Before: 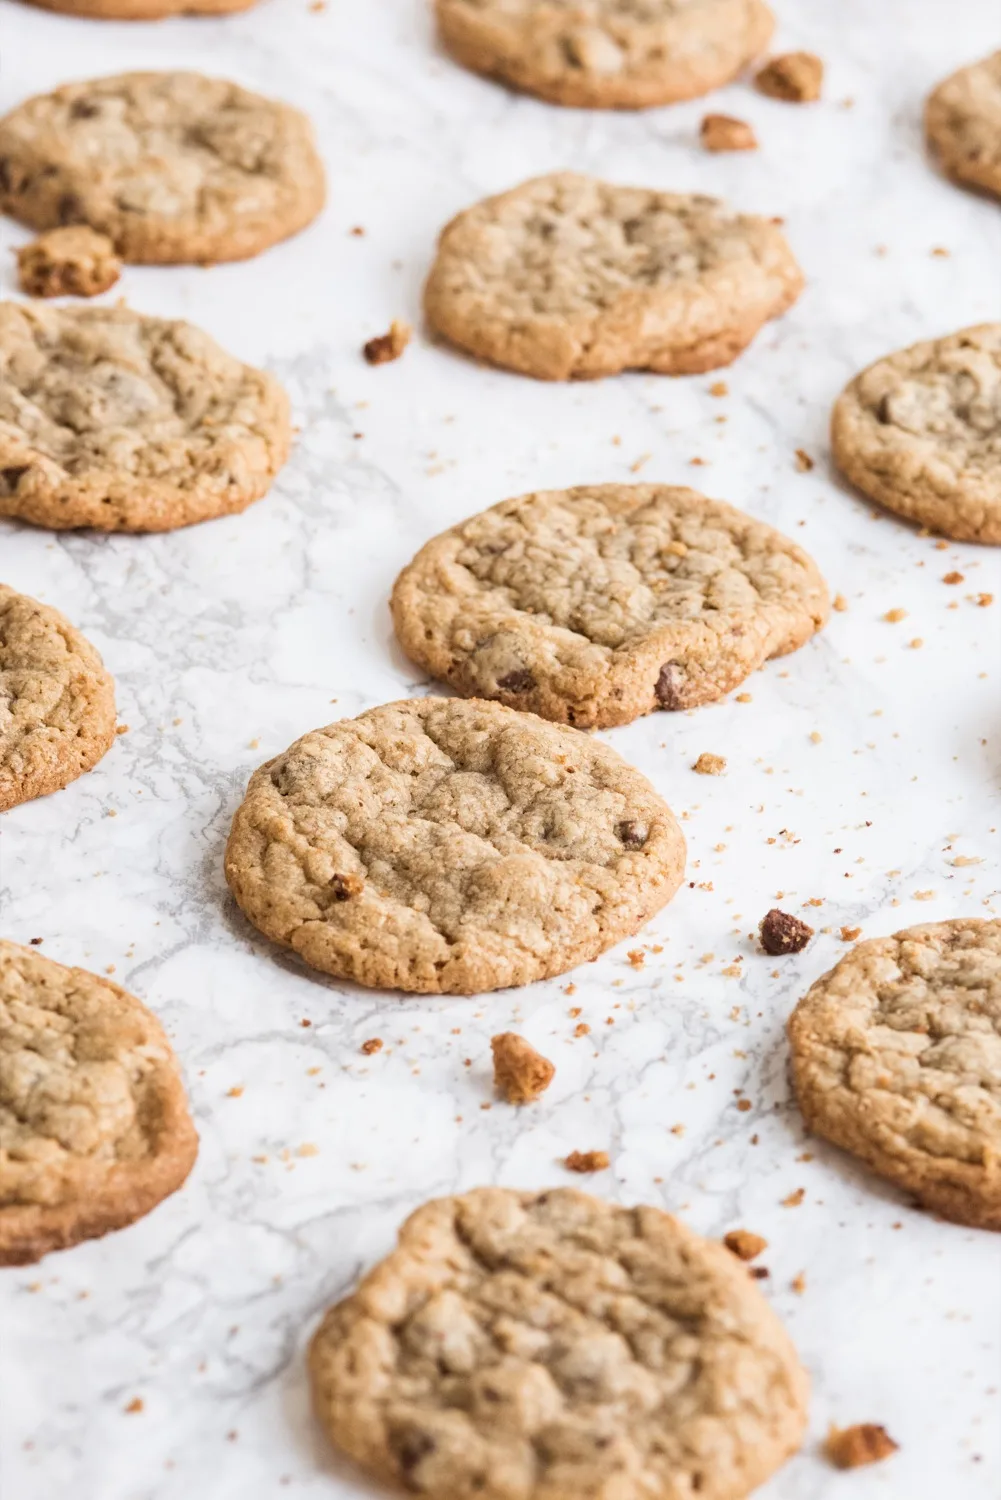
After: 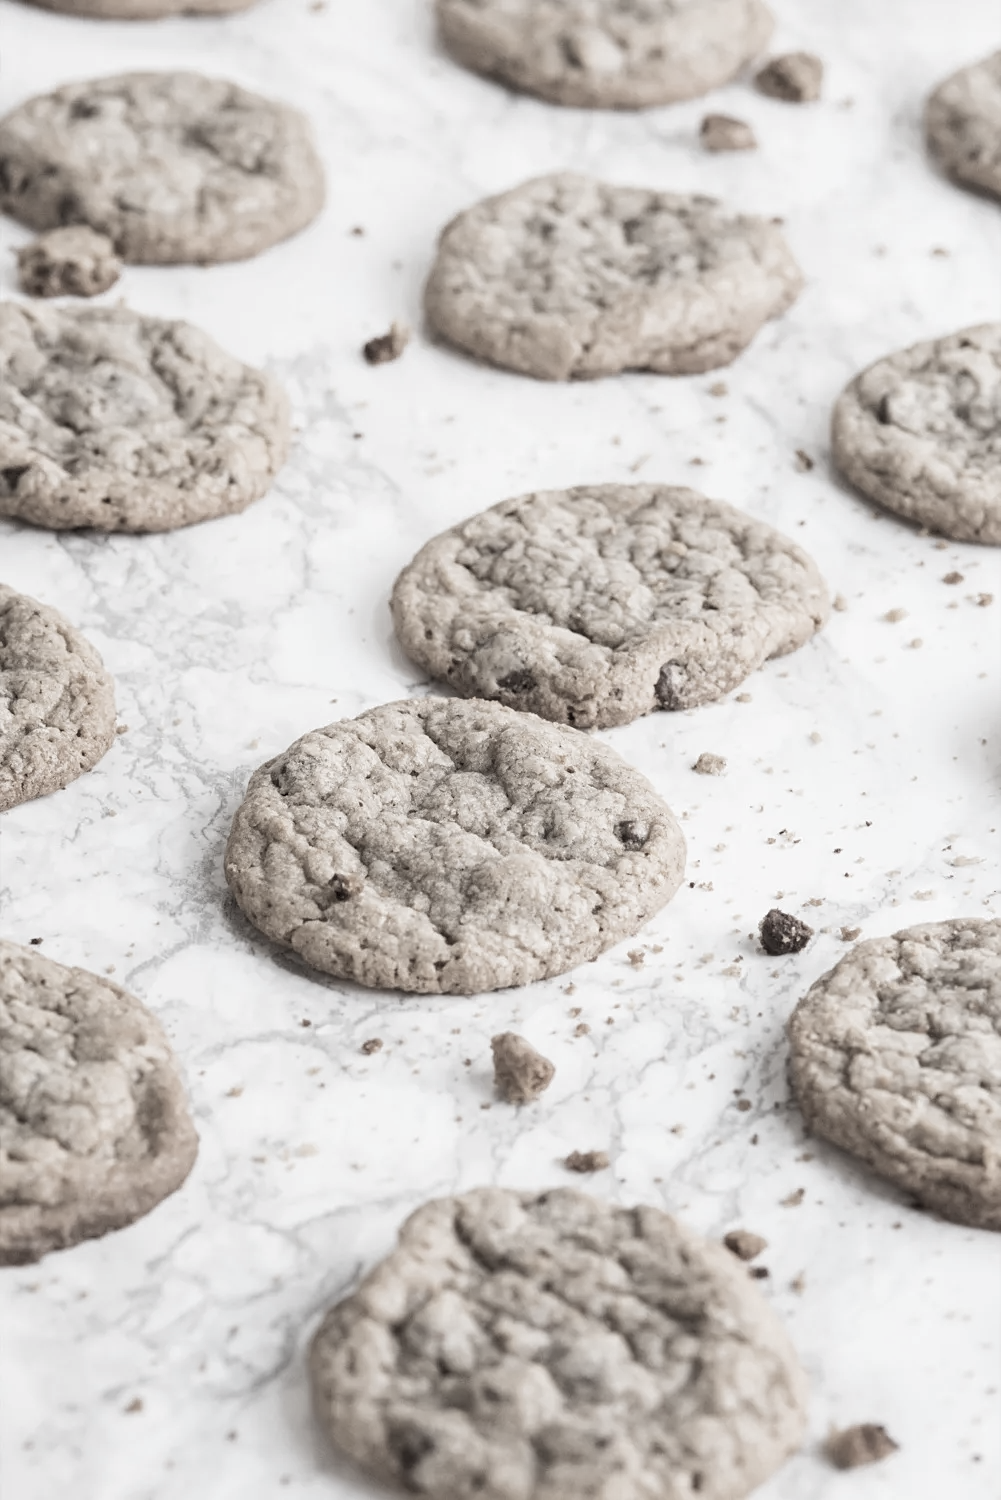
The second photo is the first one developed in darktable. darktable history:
sharpen: amount 0.2
color correction: saturation 0.2
